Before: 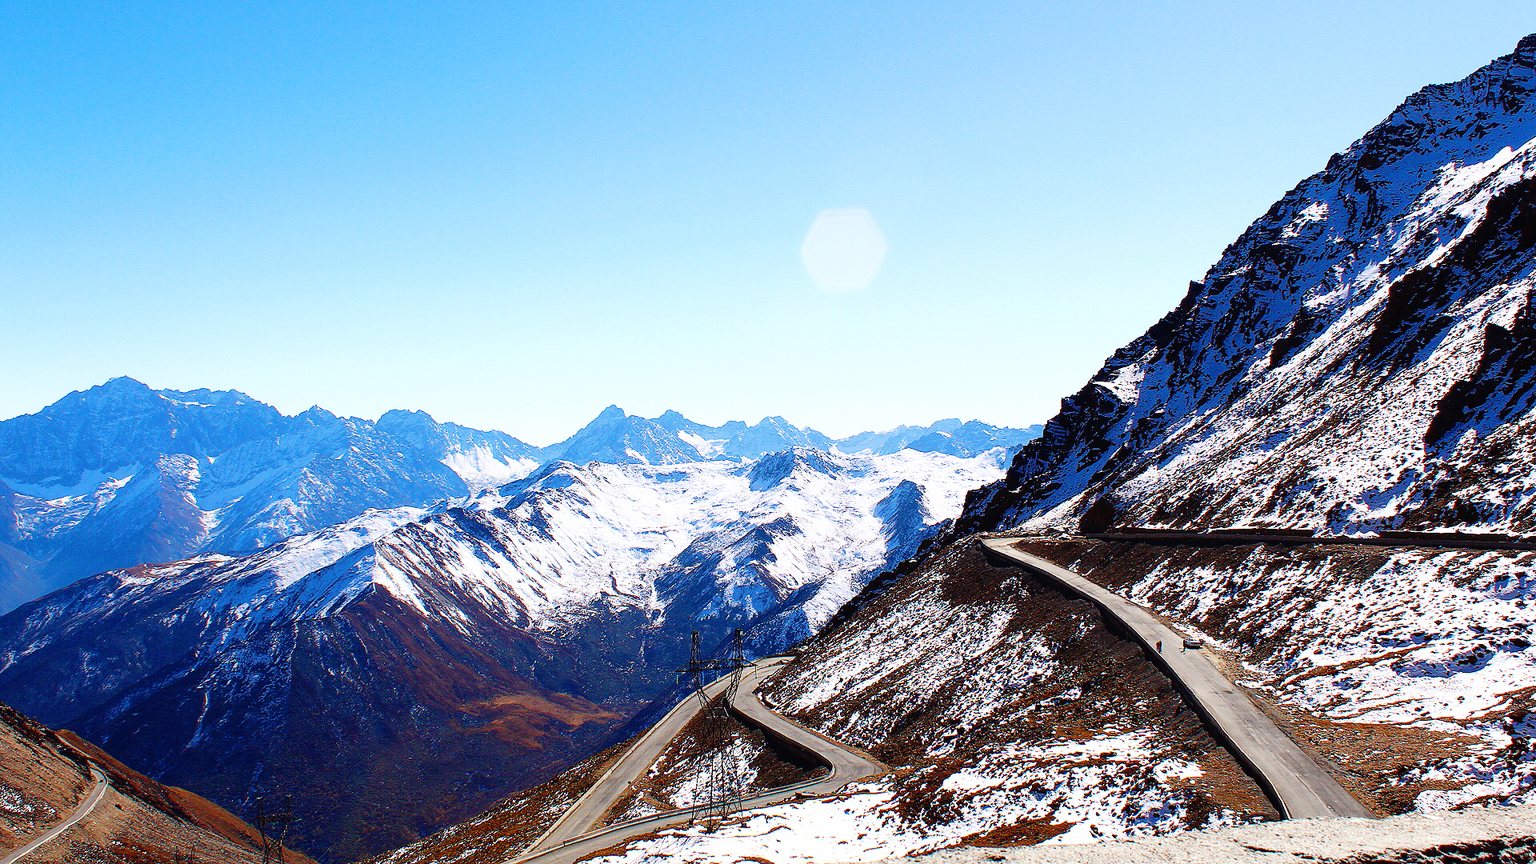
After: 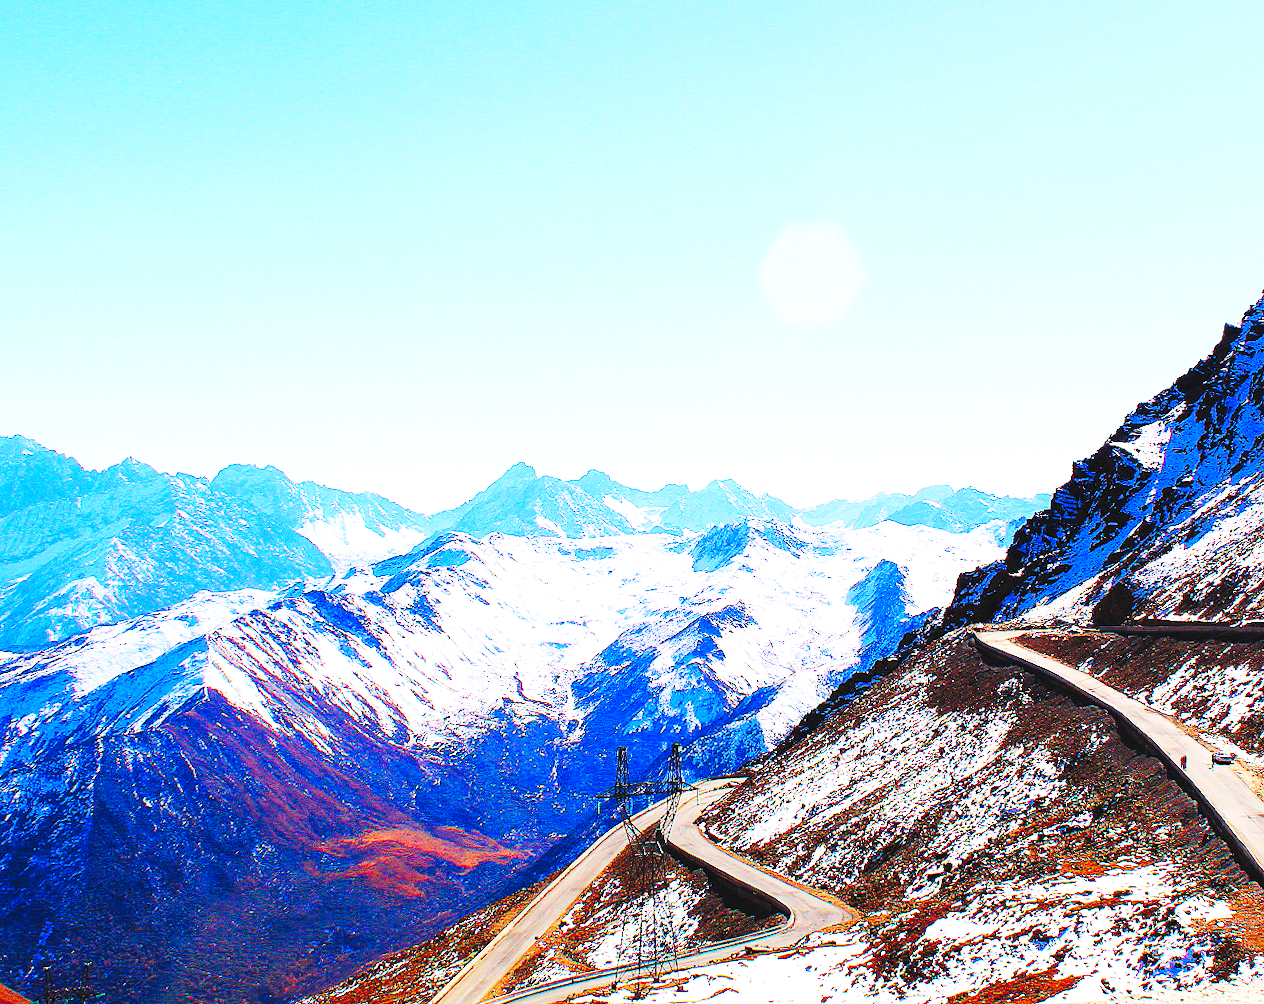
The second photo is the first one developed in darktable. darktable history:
levels: levels [0.072, 0.414, 0.976]
rotate and perspective: rotation 0.679°, lens shift (horizontal) 0.136, crop left 0.009, crop right 0.991, crop top 0.078, crop bottom 0.95
tone curve: curves: ch0 [(0, 0) (0.003, 0.072) (0.011, 0.077) (0.025, 0.082) (0.044, 0.094) (0.069, 0.106) (0.1, 0.125) (0.136, 0.145) (0.177, 0.173) (0.224, 0.216) (0.277, 0.281) (0.335, 0.356) (0.399, 0.436) (0.468, 0.53) (0.543, 0.629) (0.623, 0.724) (0.709, 0.808) (0.801, 0.88) (0.898, 0.941) (1, 1)], preserve colors none
color balance rgb: perceptual saturation grading › global saturation 25%, global vibrance 20%
crop and rotate: left 15.754%, right 17.579%
exposure: exposure 0.161 EV, compensate highlight preservation false
